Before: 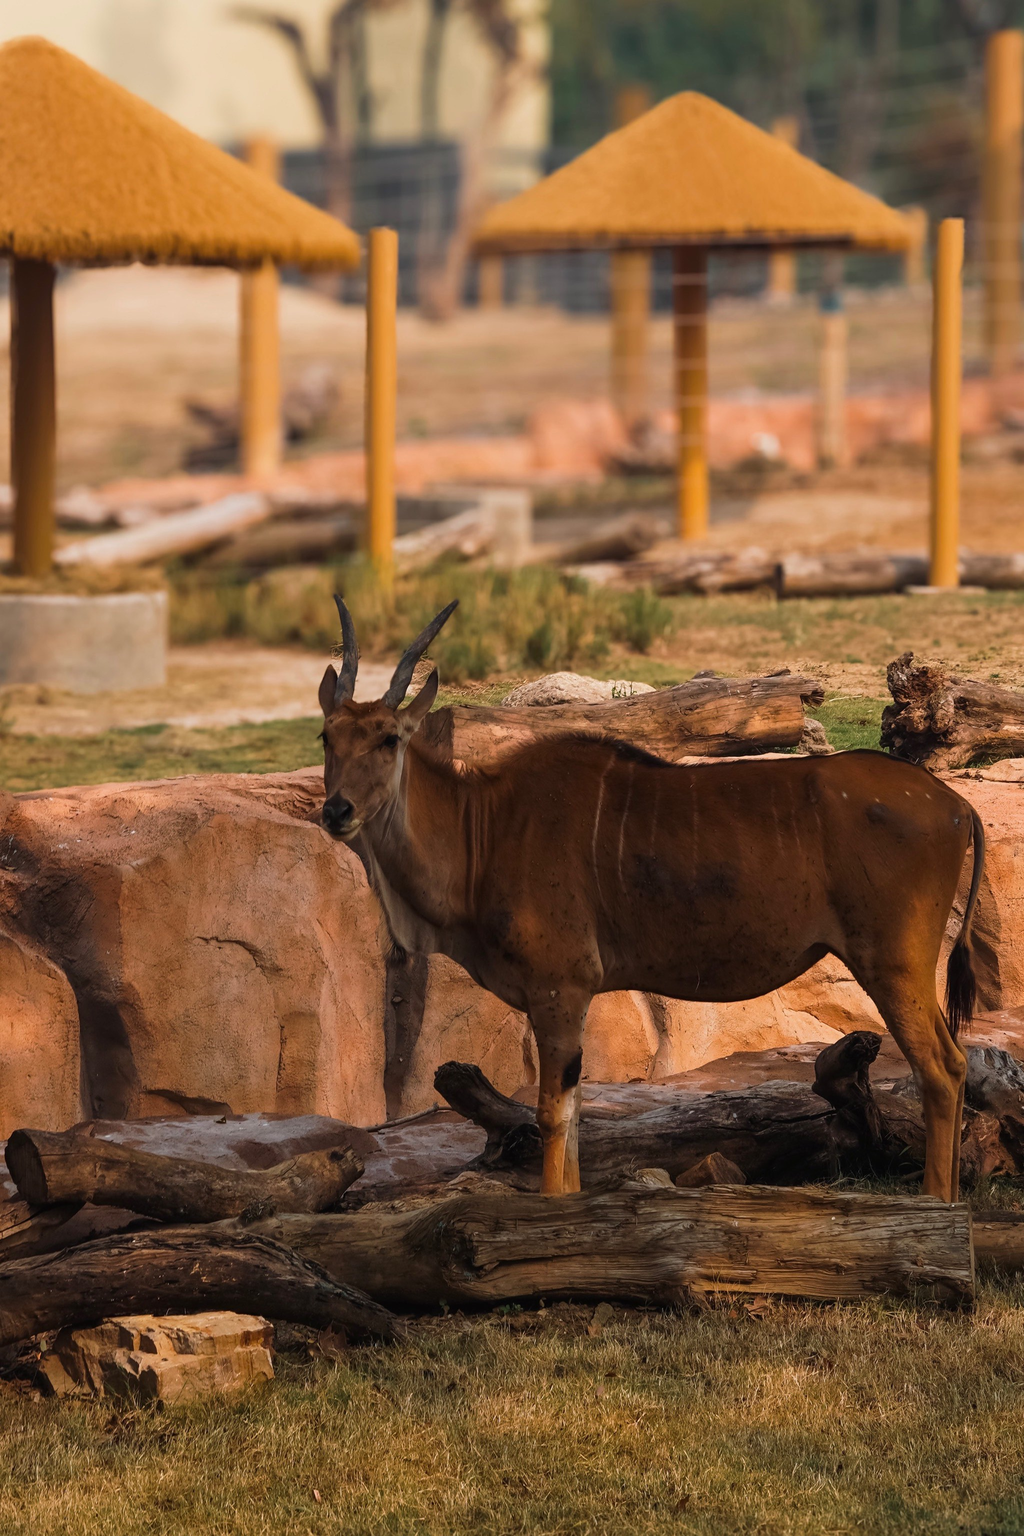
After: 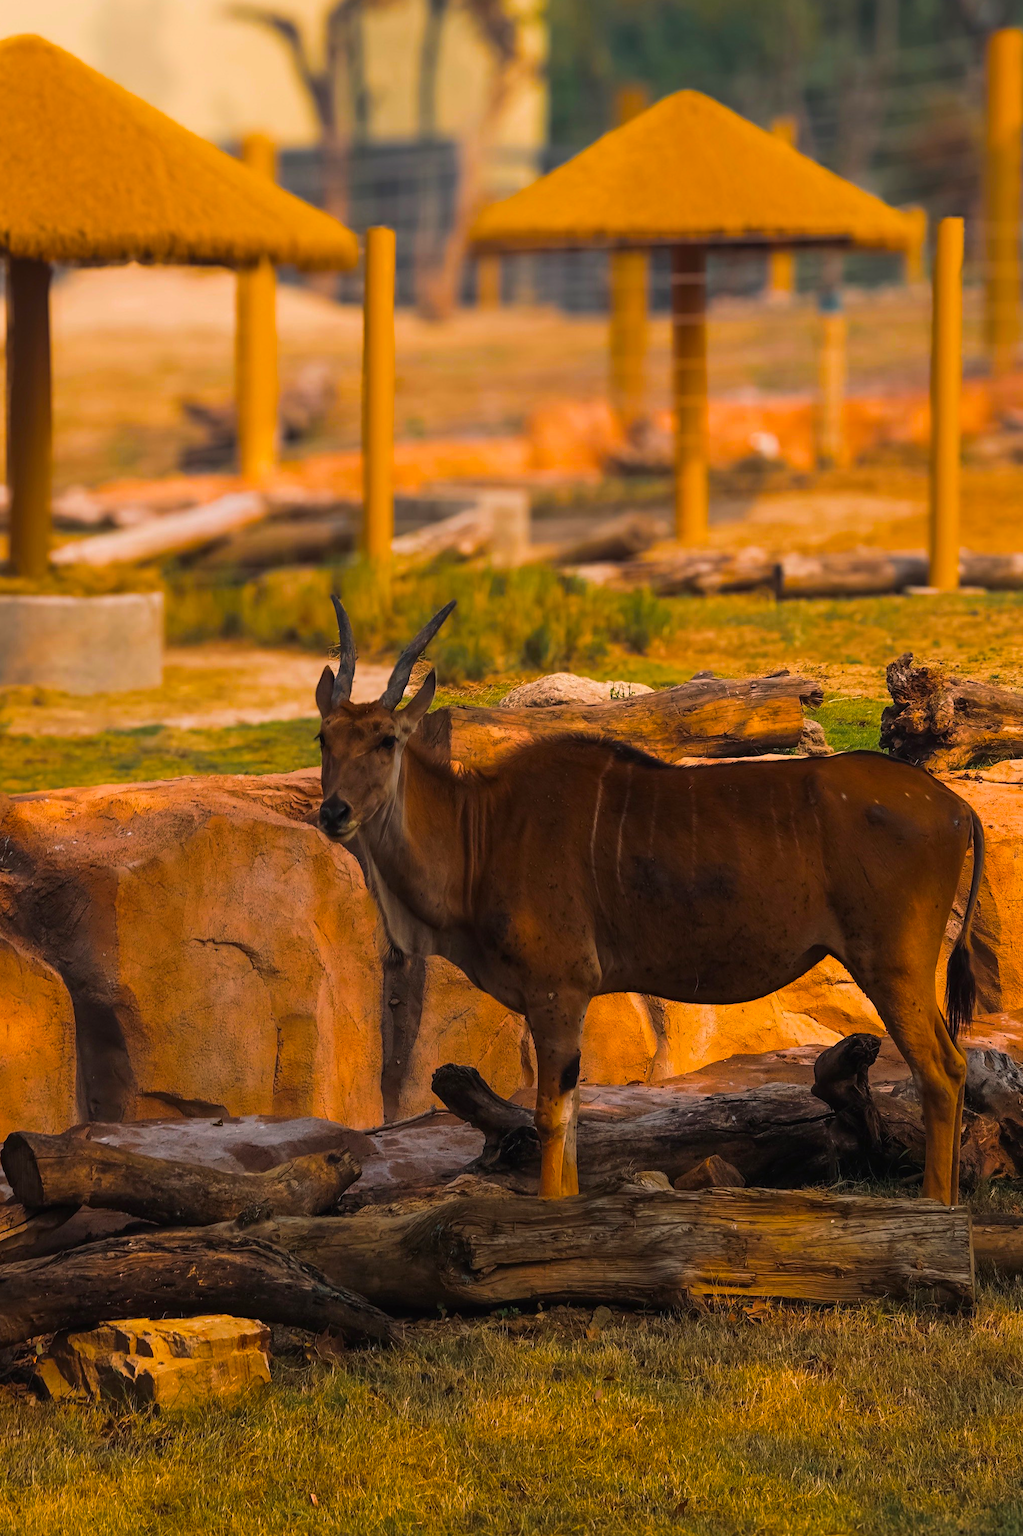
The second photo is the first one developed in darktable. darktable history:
crop and rotate: left 0.446%, top 0.137%, bottom 0.247%
color balance rgb: highlights gain › chroma 0.935%, highlights gain › hue 27.53°, perceptual saturation grading › global saturation 60.038%, perceptual saturation grading › highlights 19.974%, perceptual saturation grading › shadows -50.136%
